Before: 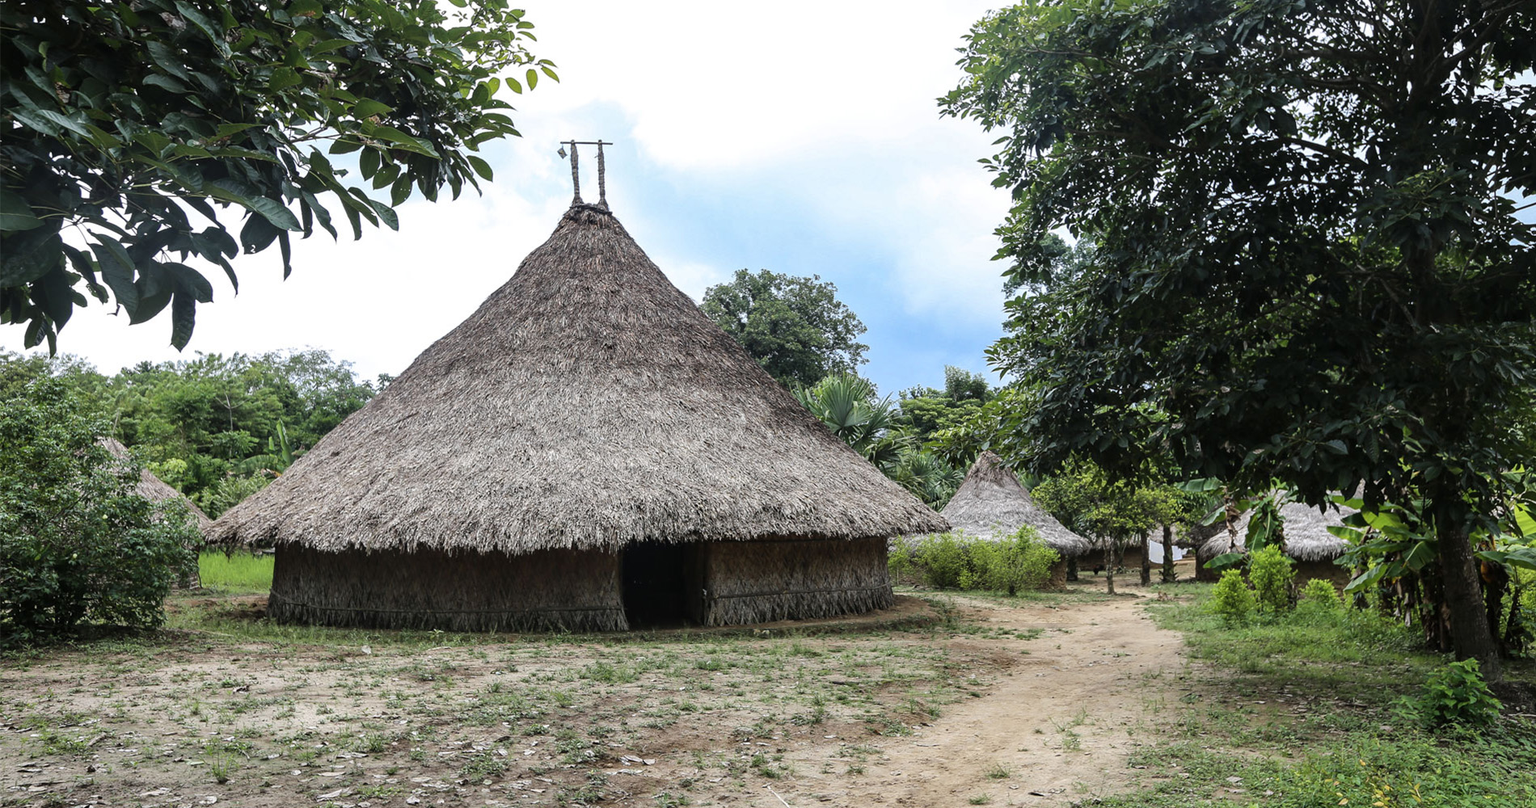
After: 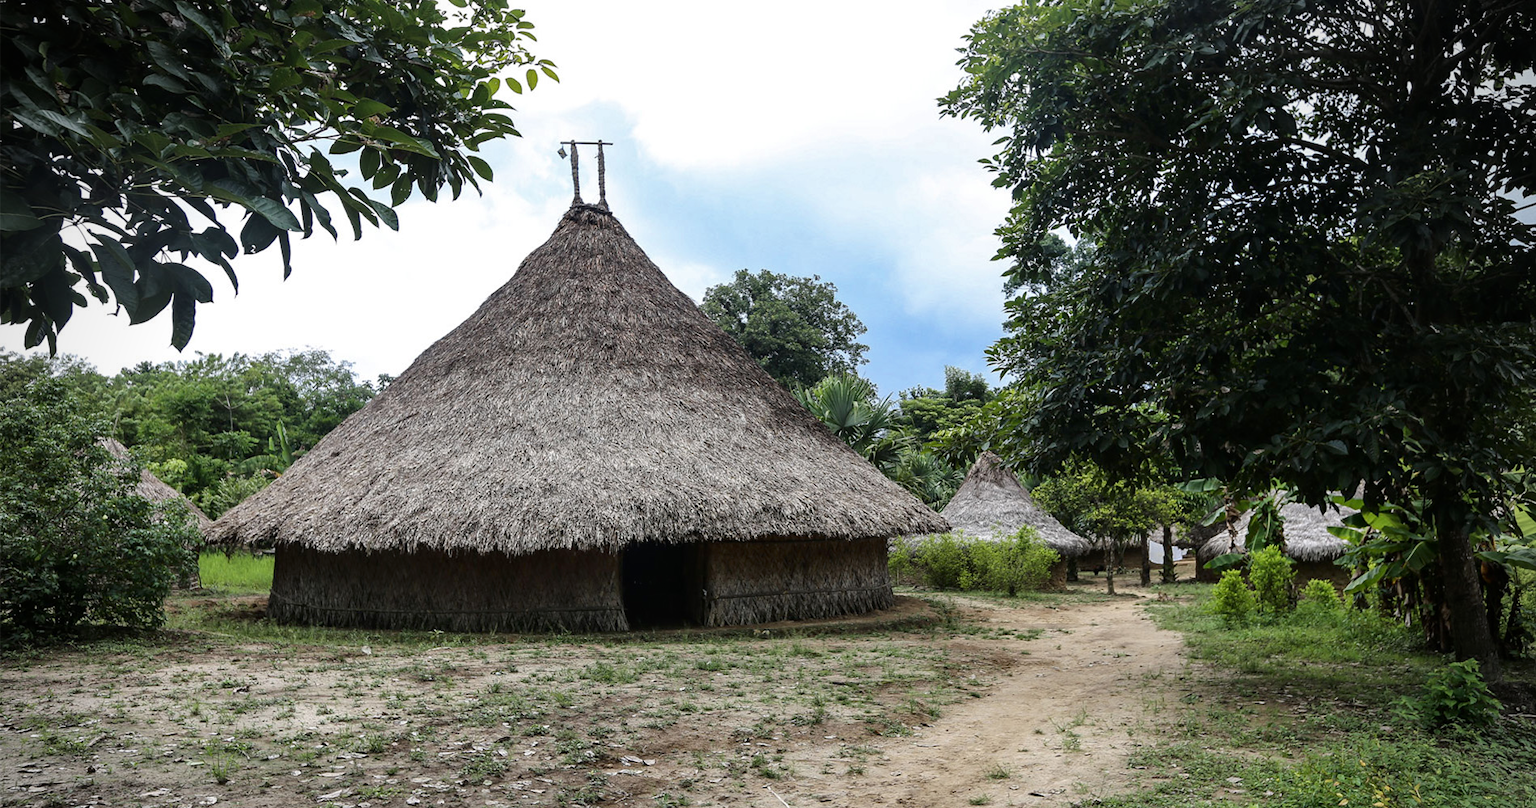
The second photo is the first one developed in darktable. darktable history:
vignetting: center (-0.024, 0.397)
contrast brightness saturation: brightness -0.086
